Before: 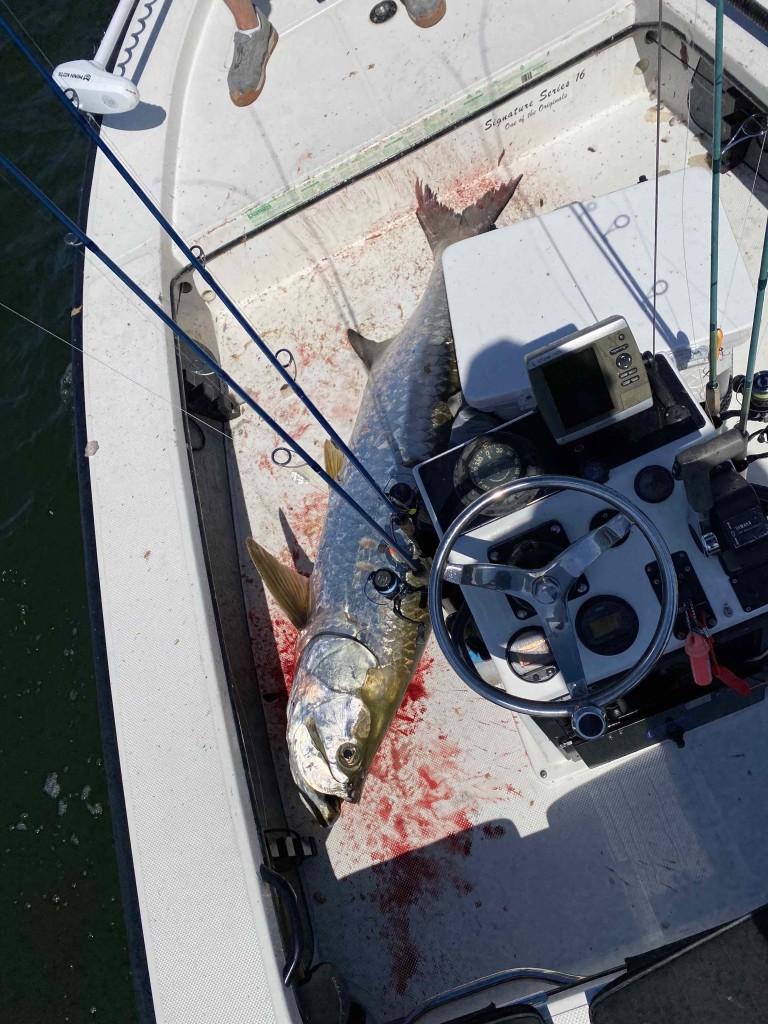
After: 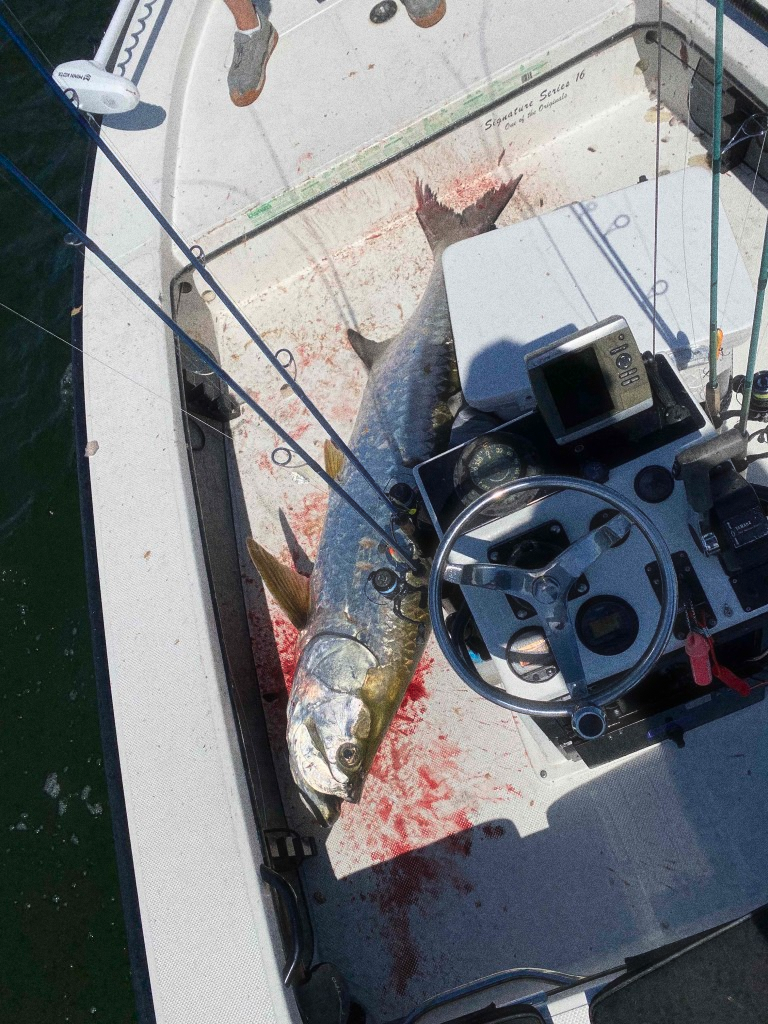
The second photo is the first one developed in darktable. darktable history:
grain: coarseness 8.68 ISO, strength 31.94%
haze removal: strength -0.1, adaptive false
